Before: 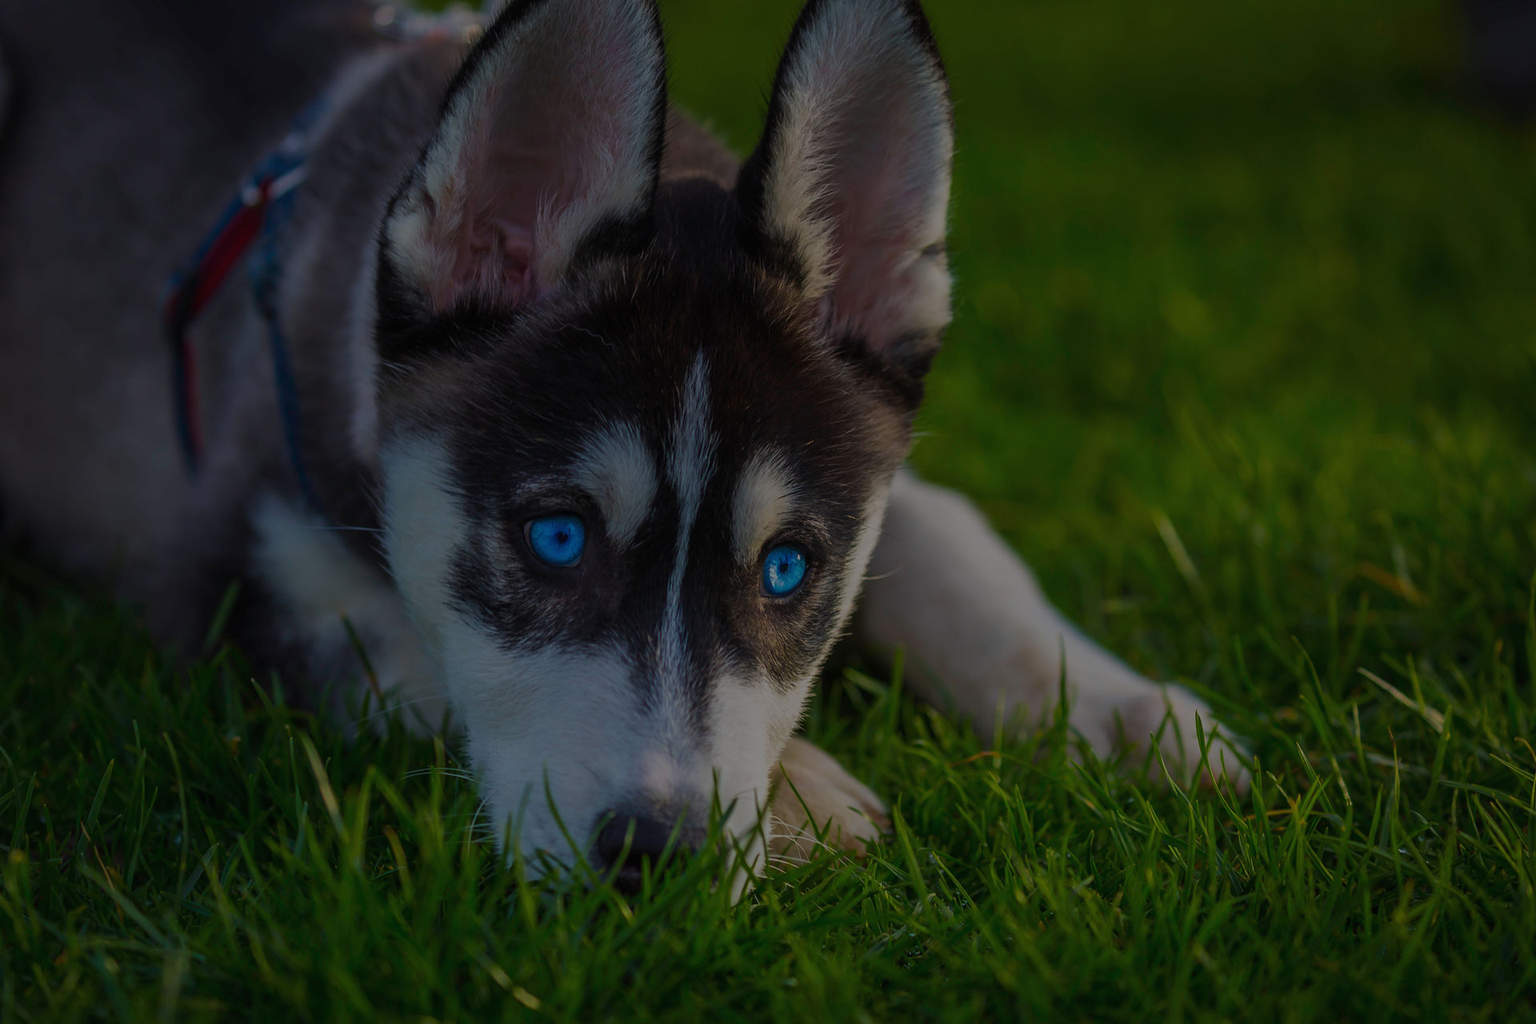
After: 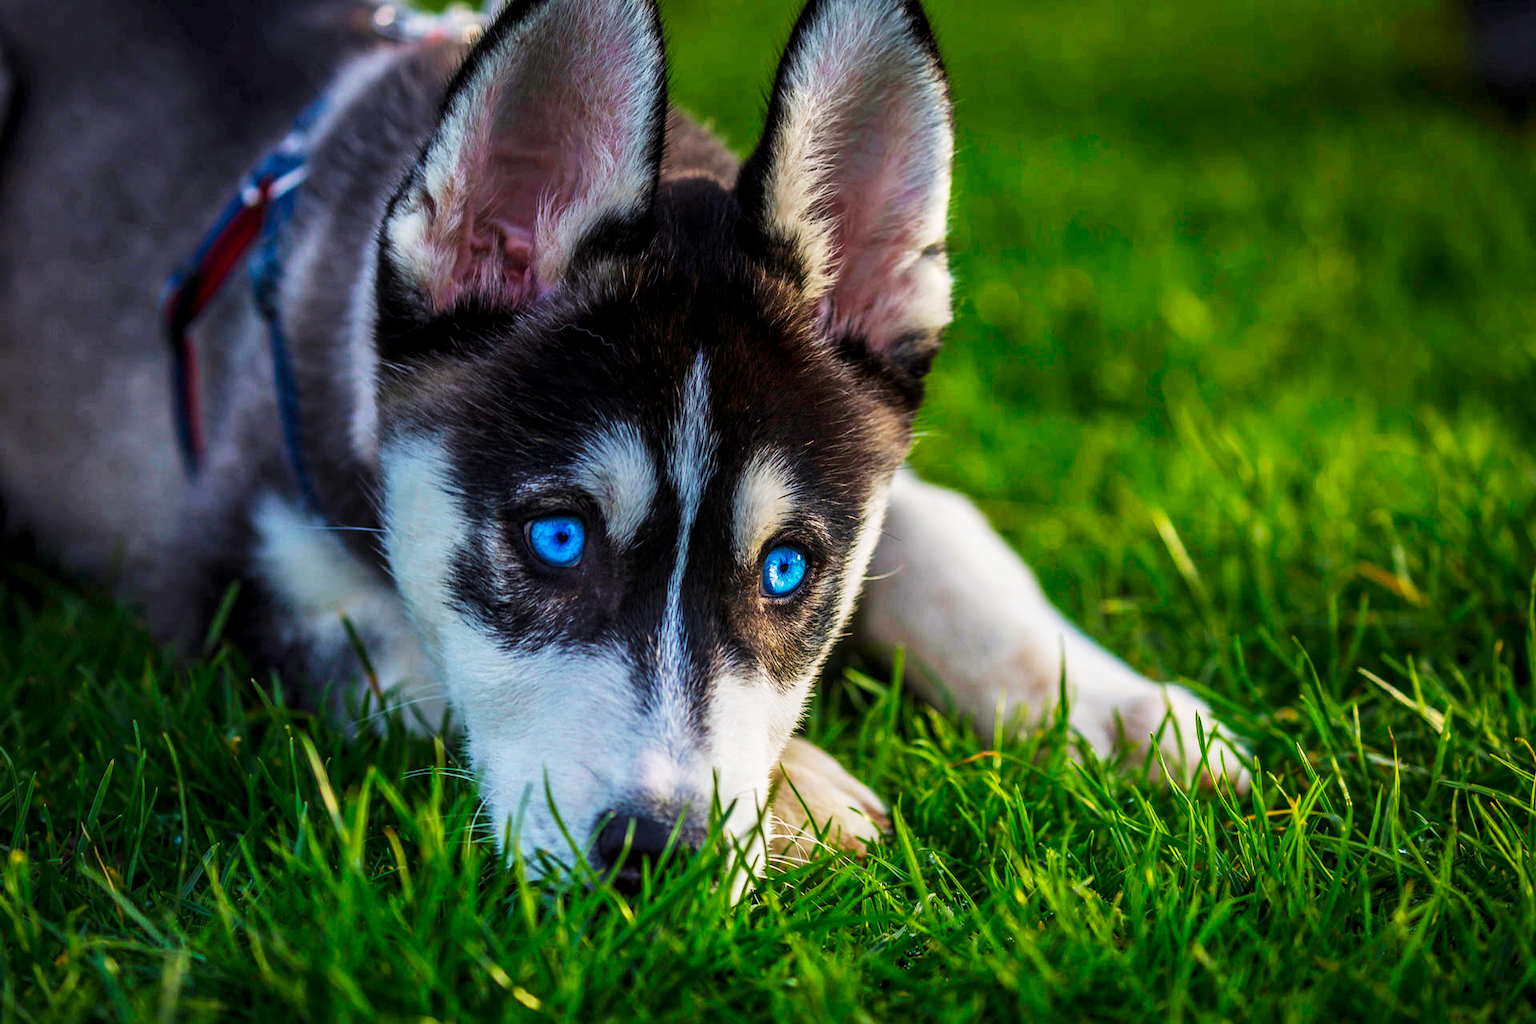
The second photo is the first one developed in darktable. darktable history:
tone equalizer: on, module defaults
local contrast: detail 130%
exposure: black level correction 0, exposure 1 EV, compensate highlight preservation false
base curve: curves: ch0 [(0, 0) (0.007, 0.004) (0.027, 0.03) (0.046, 0.07) (0.207, 0.54) (0.442, 0.872) (0.673, 0.972) (1, 1)], preserve colors none
